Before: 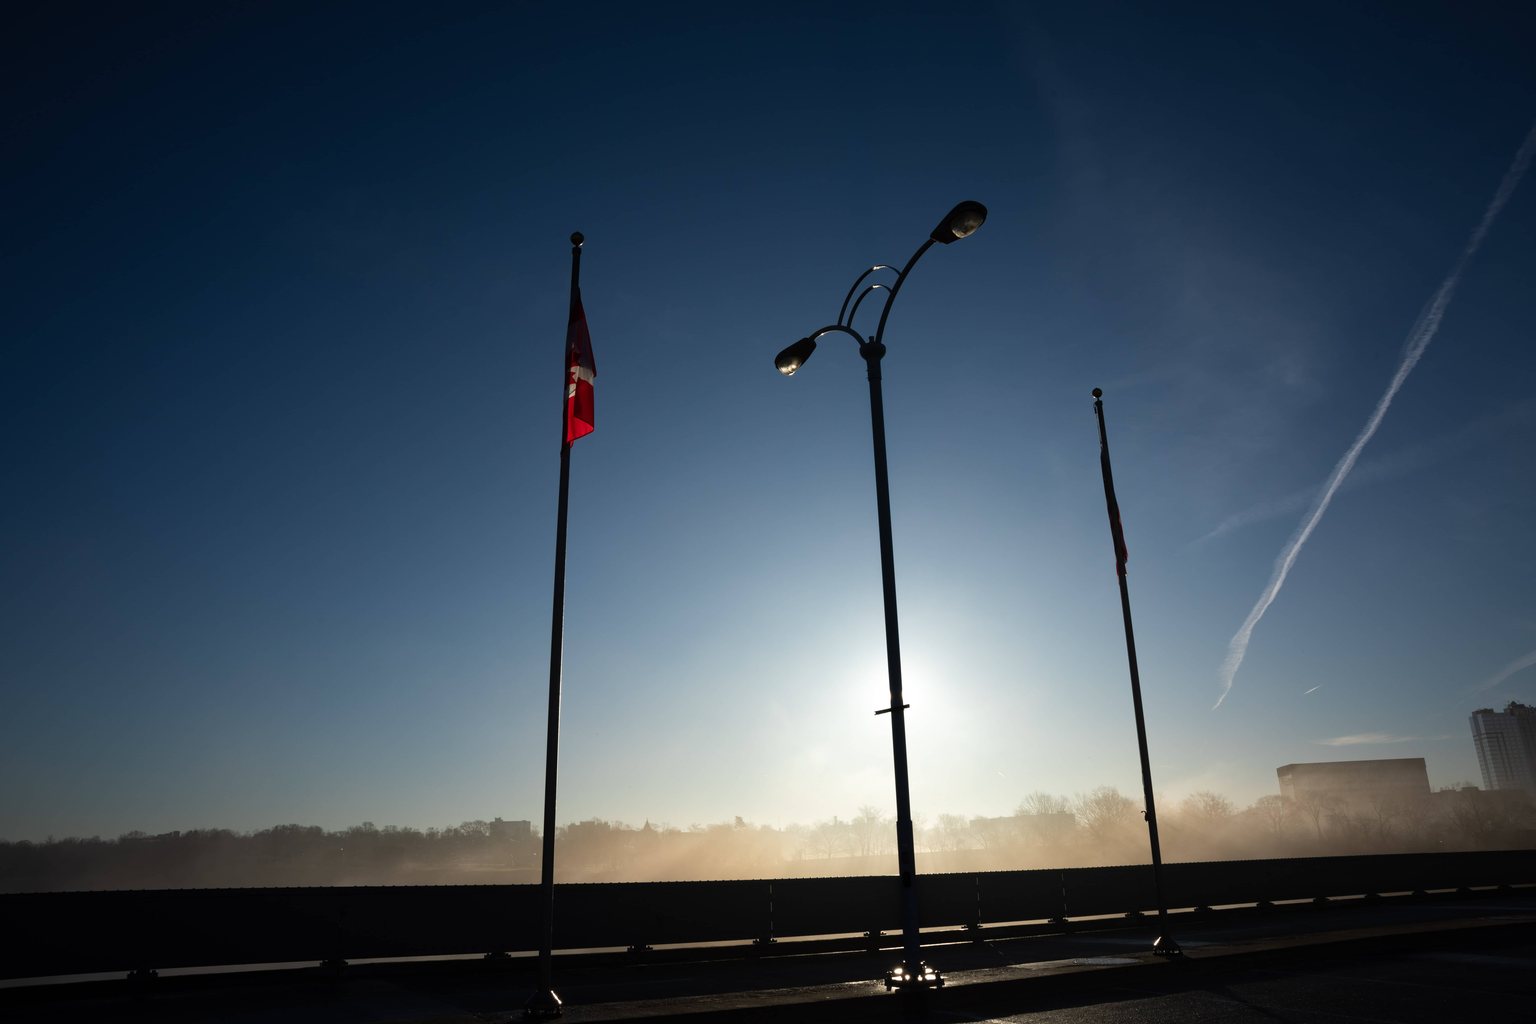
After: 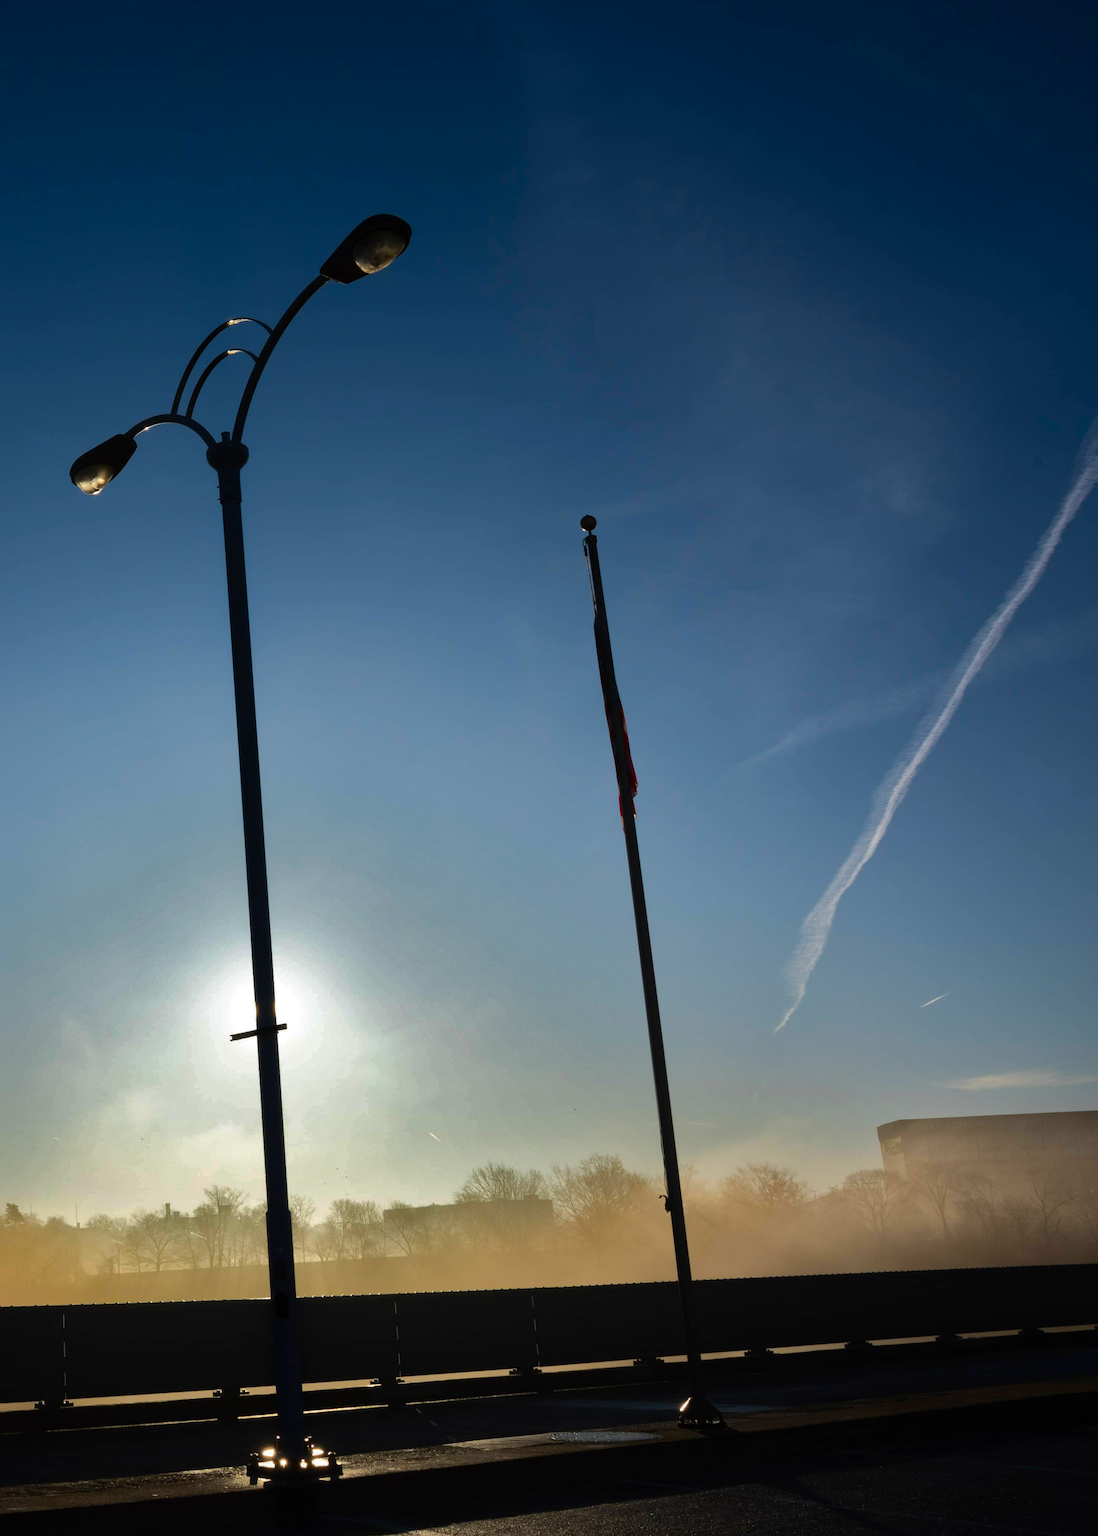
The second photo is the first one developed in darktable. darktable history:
color balance rgb: perceptual saturation grading › global saturation 40%, global vibrance 15%
crop: left 47.628%, top 6.643%, right 7.874%
shadows and highlights: shadows -19.91, highlights -73.15
